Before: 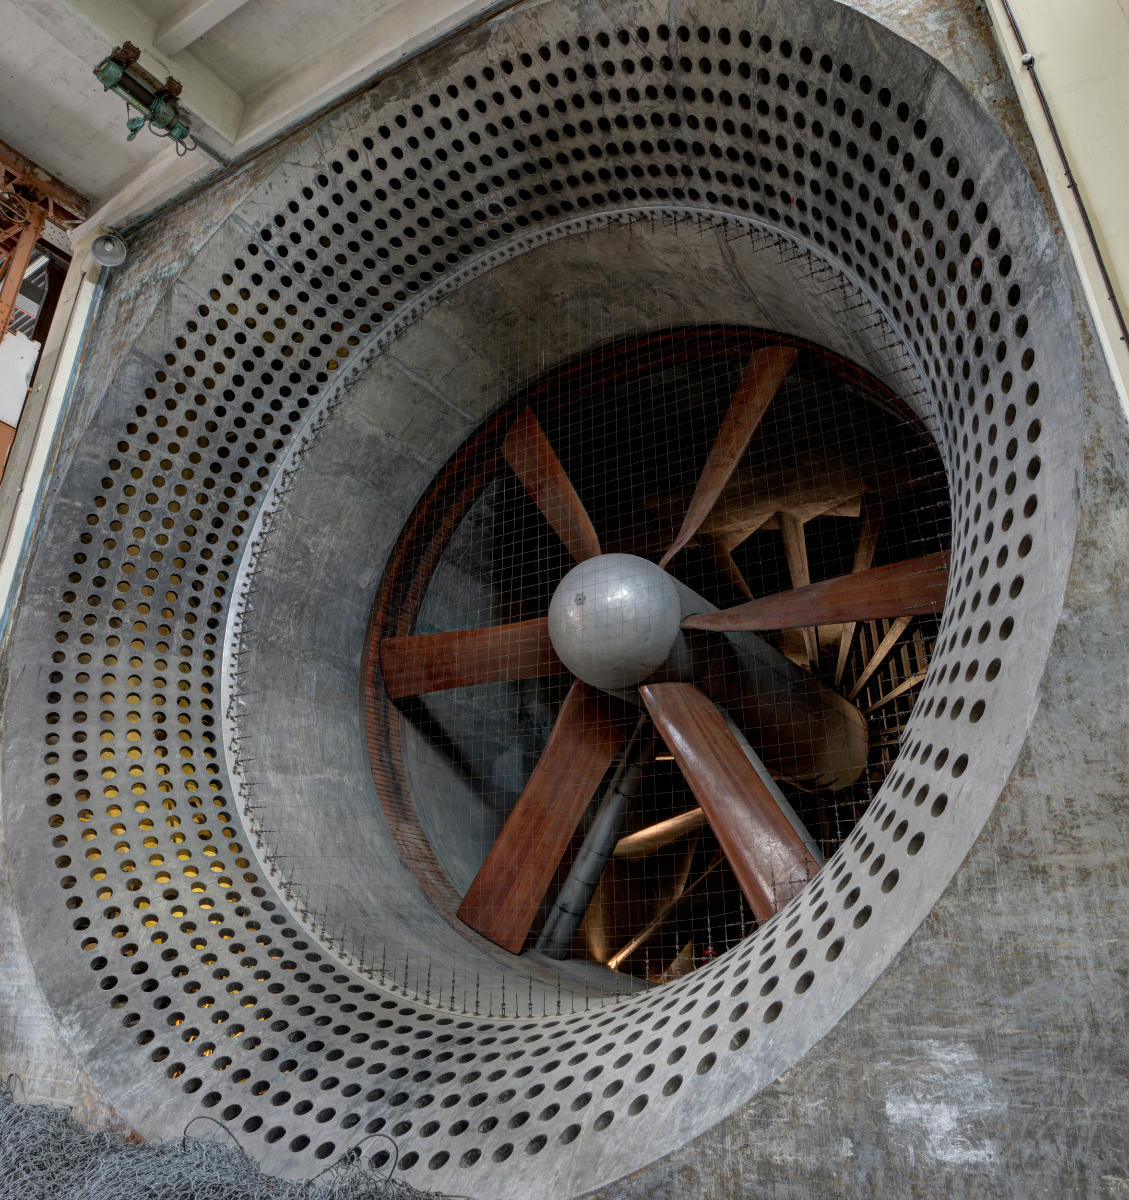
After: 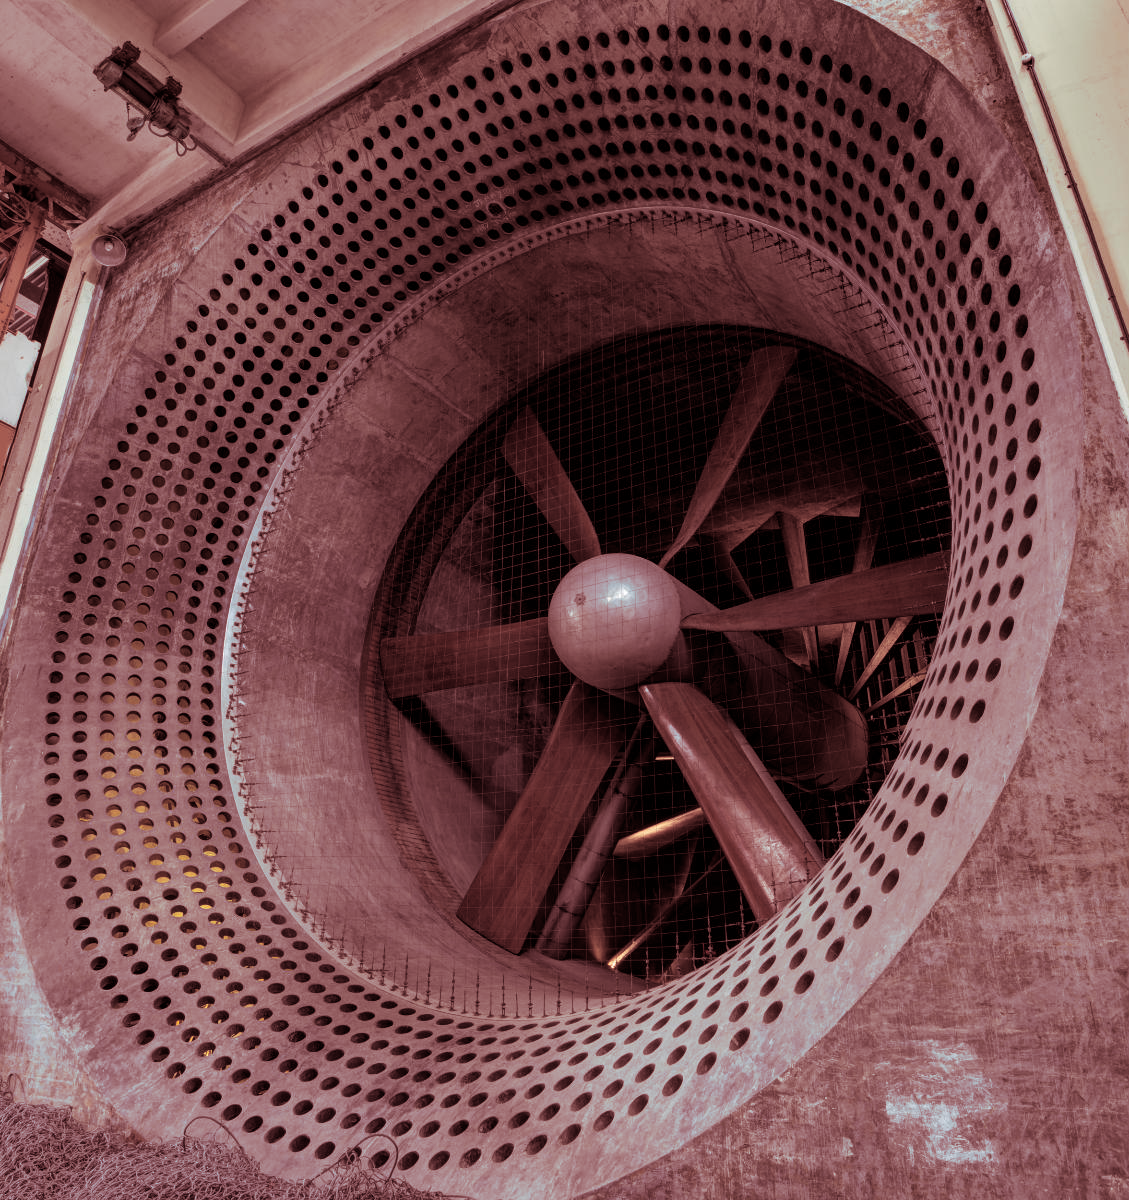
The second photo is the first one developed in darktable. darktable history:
split-toning: highlights › saturation 0, balance -61.83
